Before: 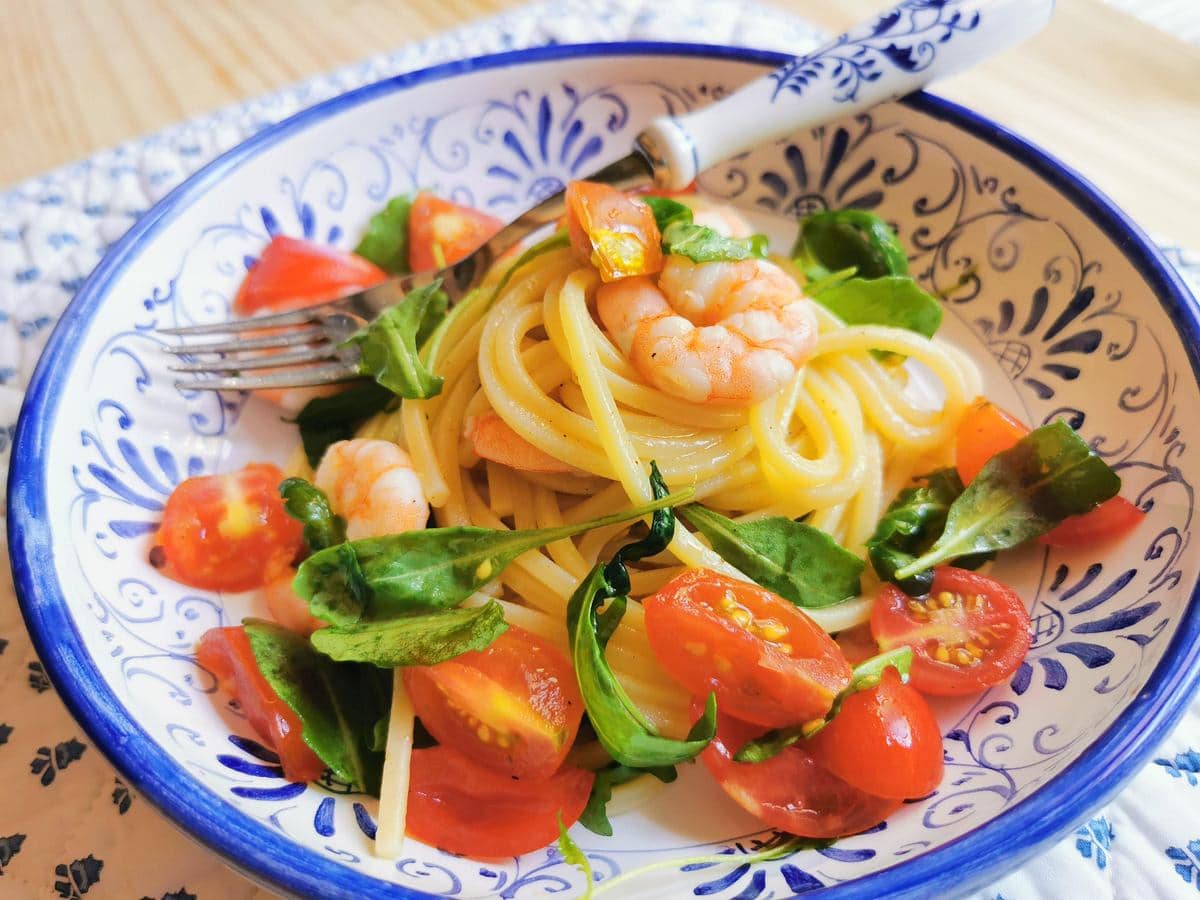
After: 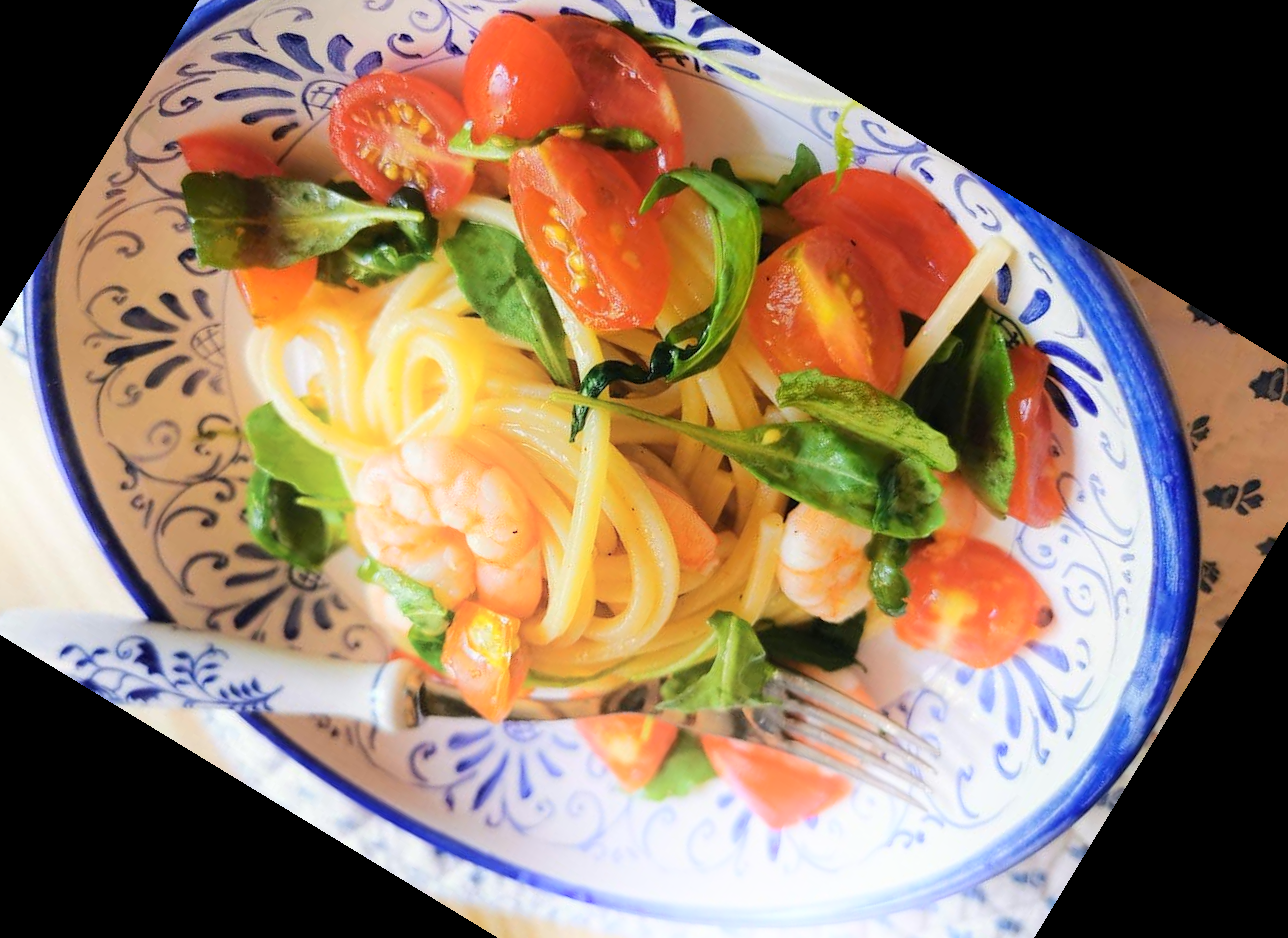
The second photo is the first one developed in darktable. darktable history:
crop and rotate: angle 148.68°, left 9.111%, top 15.603%, right 4.588%, bottom 17.041%
shadows and highlights: shadows -21.3, highlights 100, soften with gaussian
